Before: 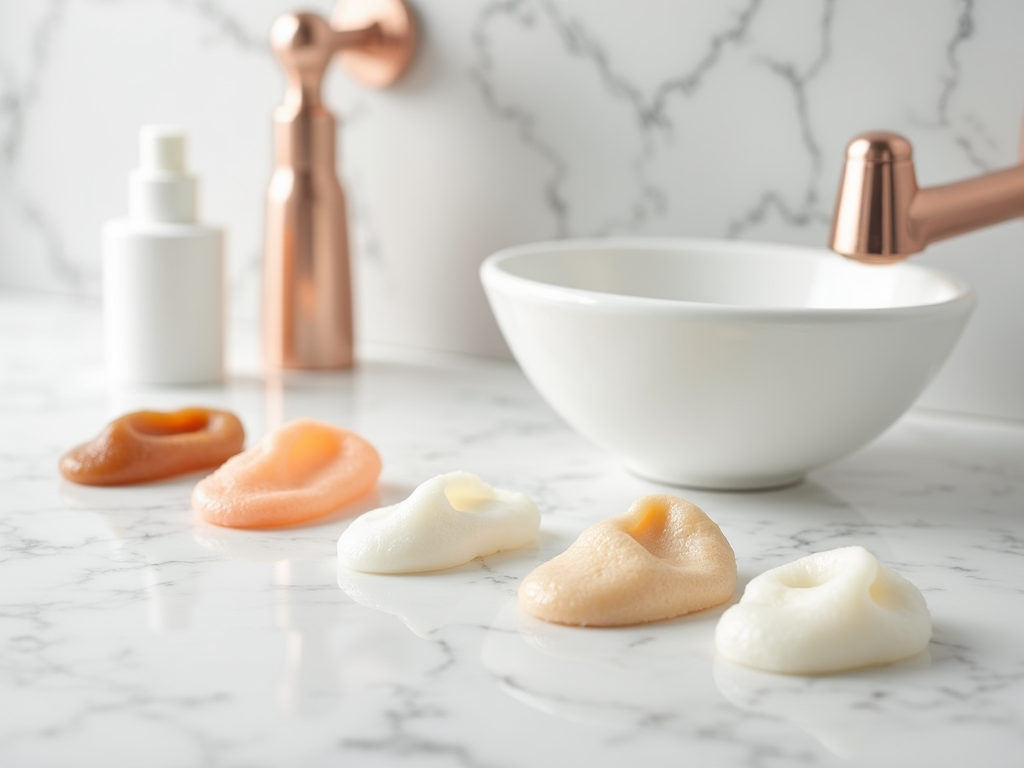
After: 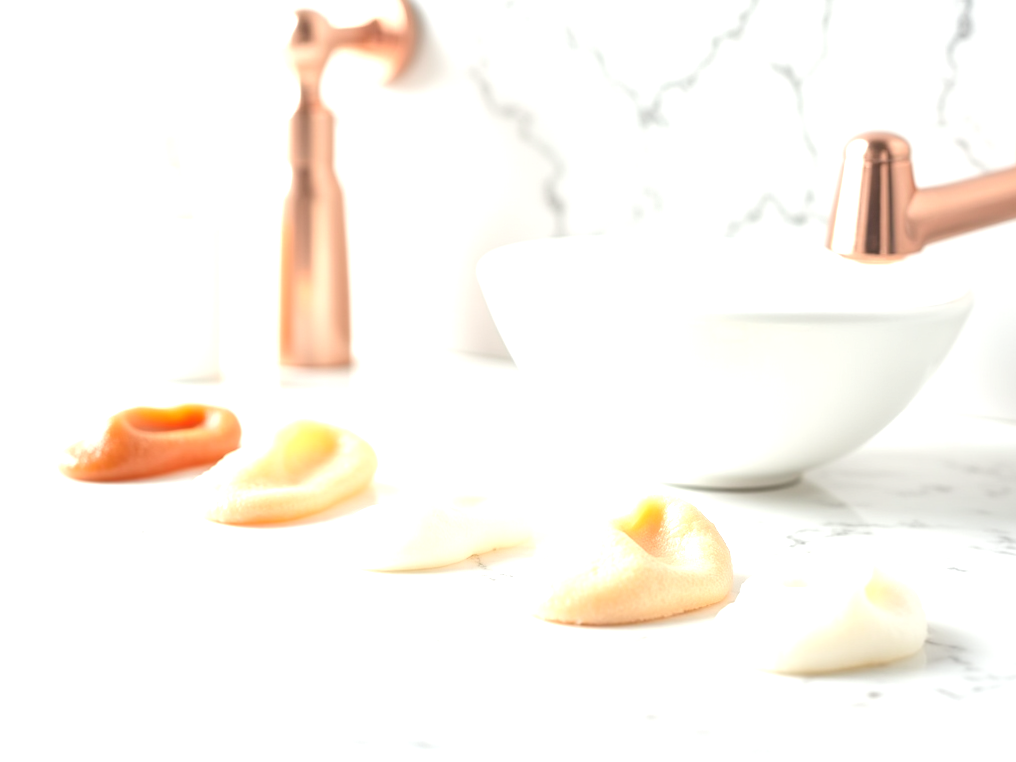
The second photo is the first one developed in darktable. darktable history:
exposure: black level correction 0, exposure 1.126 EV, compensate exposure bias true, compensate highlight preservation false
crop and rotate: angle -0.318°
tone equalizer: on, module defaults
